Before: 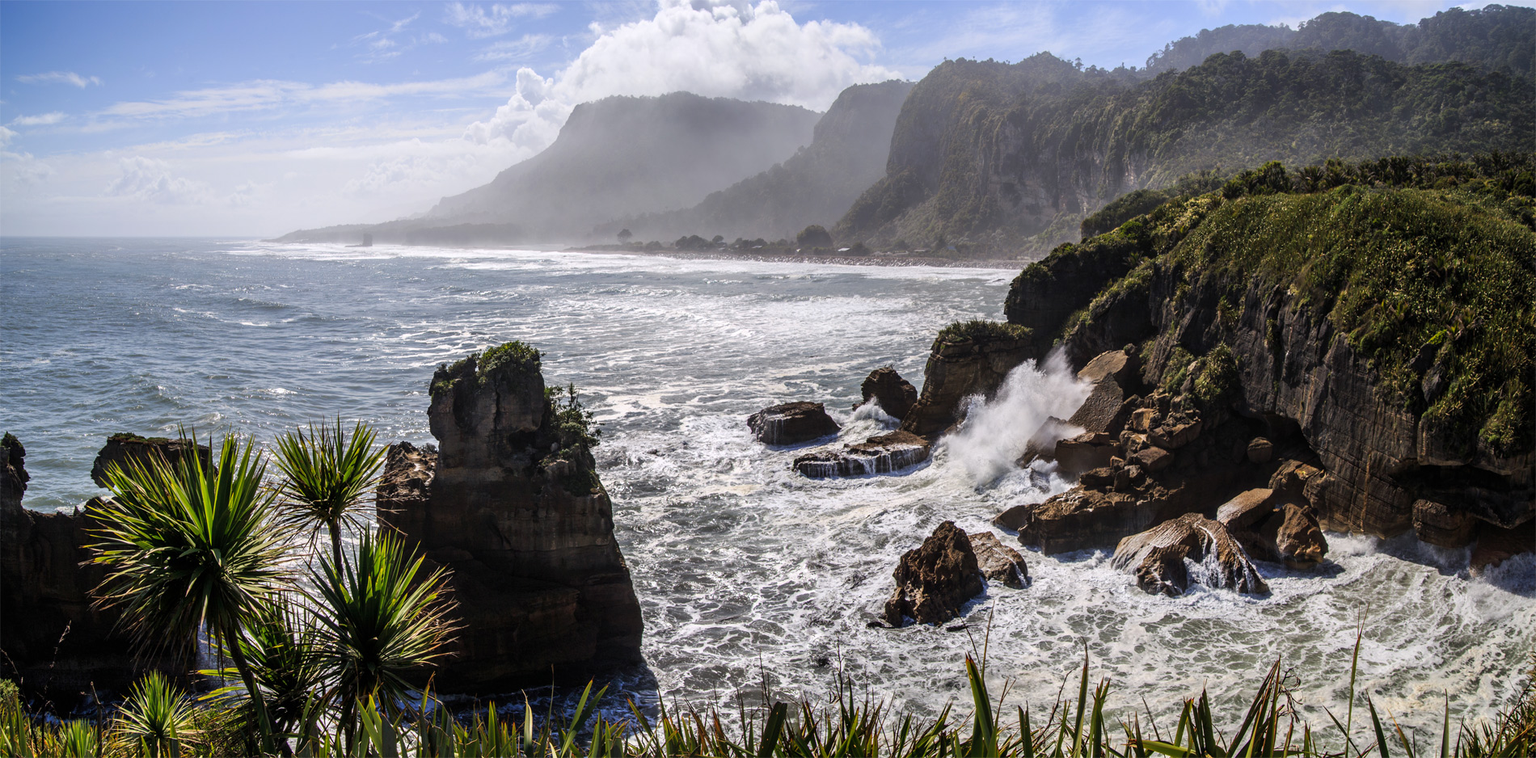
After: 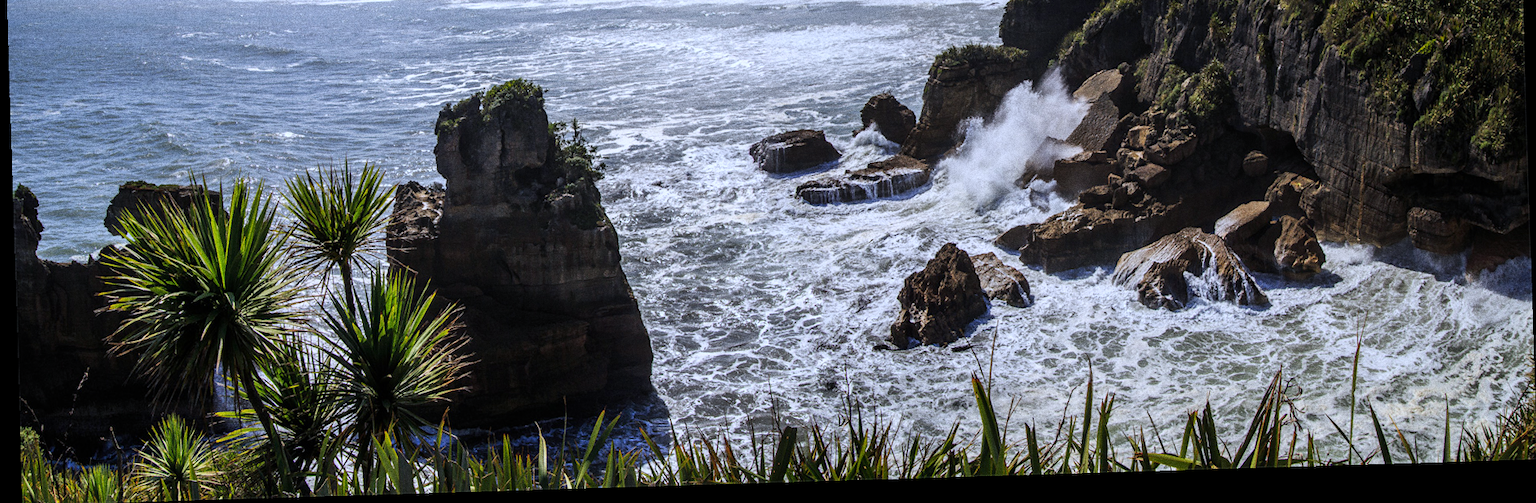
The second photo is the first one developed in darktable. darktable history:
grain: coarseness 0.09 ISO, strength 40%
white balance: red 0.931, blue 1.11
crop and rotate: top 36.435%
rotate and perspective: rotation -1.75°, automatic cropping off
